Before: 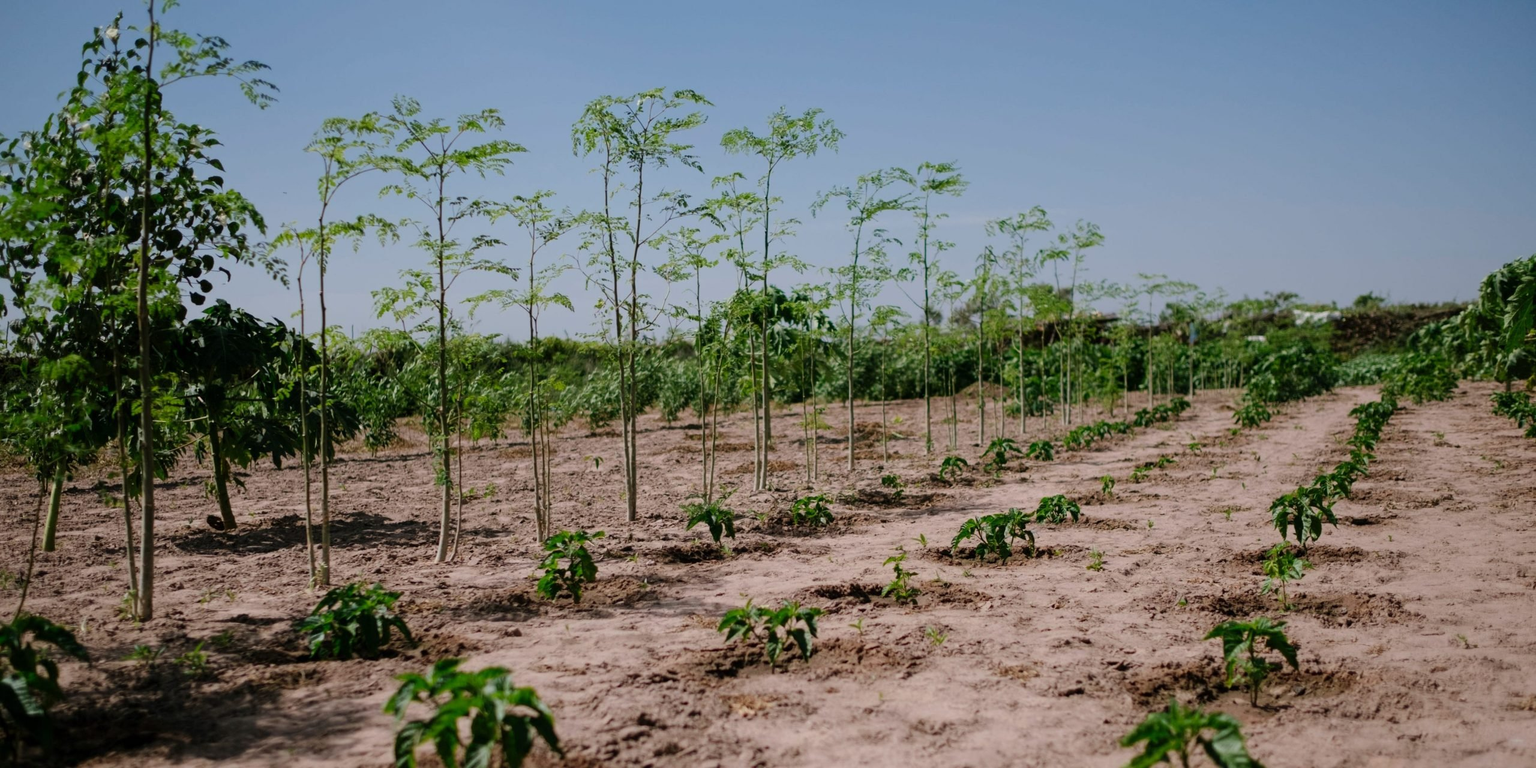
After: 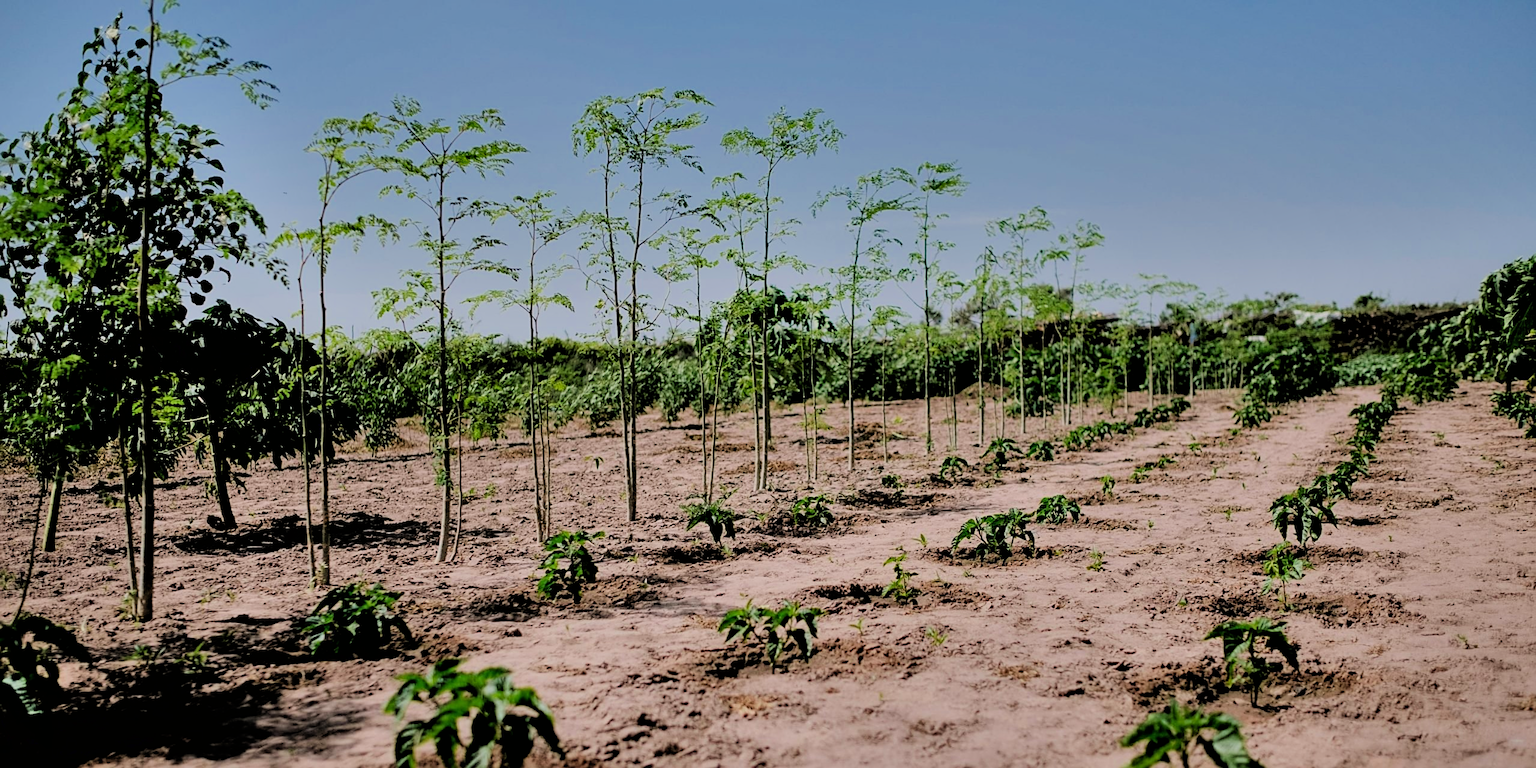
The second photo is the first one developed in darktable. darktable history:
sharpen: on, module defaults
shadows and highlights: white point adjustment -3.7, highlights -63.73, soften with gaussian
tone equalizer: -8 EV -0.718 EV, -7 EV -0.687 EV, -6 EV -0.584 EV, -5 EV -0.423 EV, -3 EV 0.395 EV, -2 EV 0.6 EV, -1 EV 0.679 EV, +0 EV 0.73 EV
filmic rgb: black relative exposure -4.26 EV, white relative exposure 5.15 EV, threshold 3 EV, hardness 2.12, contrast 1.16, color science v6 (2022), enable highlight reconstruction true
